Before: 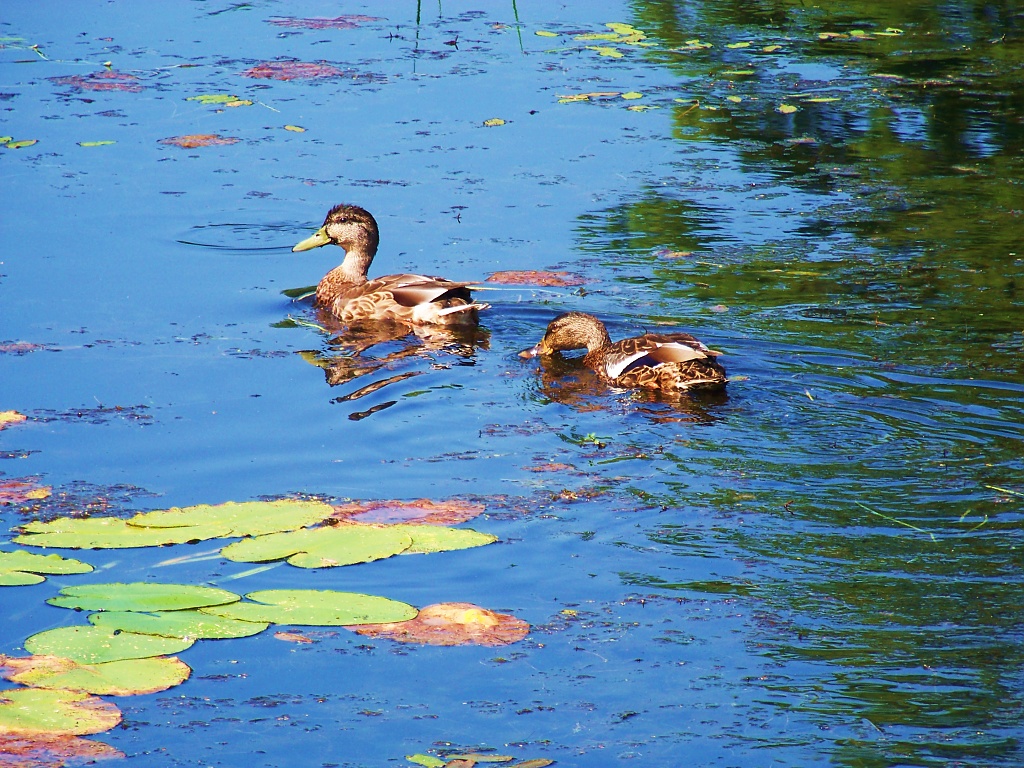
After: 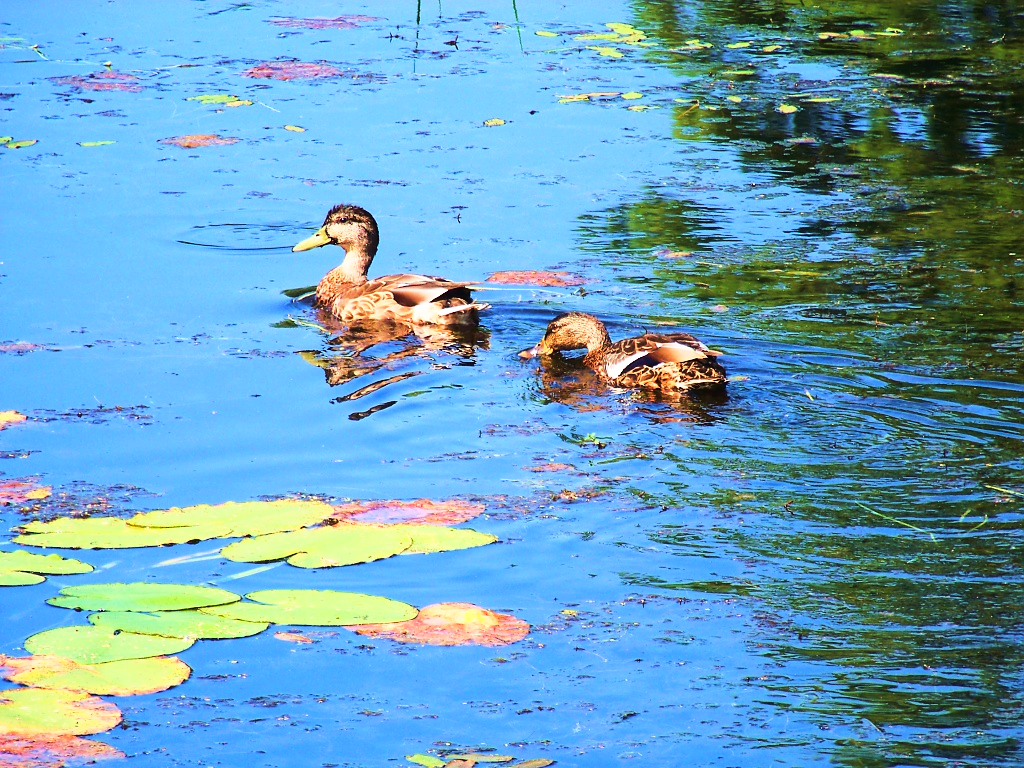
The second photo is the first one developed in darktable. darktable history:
tone curve: curves: ch0 [(0, 0.019) (0.078, 0.058) (0.223, 0.217) (0.424, 0.553) (0.631, 0.764) (0.816, 0.932) (1, 1)]; ch1 [(0, 0) (0.262, 0.227) (0.417, 0.386) (0.469, 0.467) (0.502, 0.503) (0.544, 0.548) (0.57, 0.579) (0.608, 0.62) (0.65, 0.68) (0.994, 0.987)]; ch2 [(0, 0) (0.262, 0.188) (0.5, 0.504) (0.553, 0.592) (0.599, 0.653) (1, 1)], color space Lab, linked channels, preserve colors none
